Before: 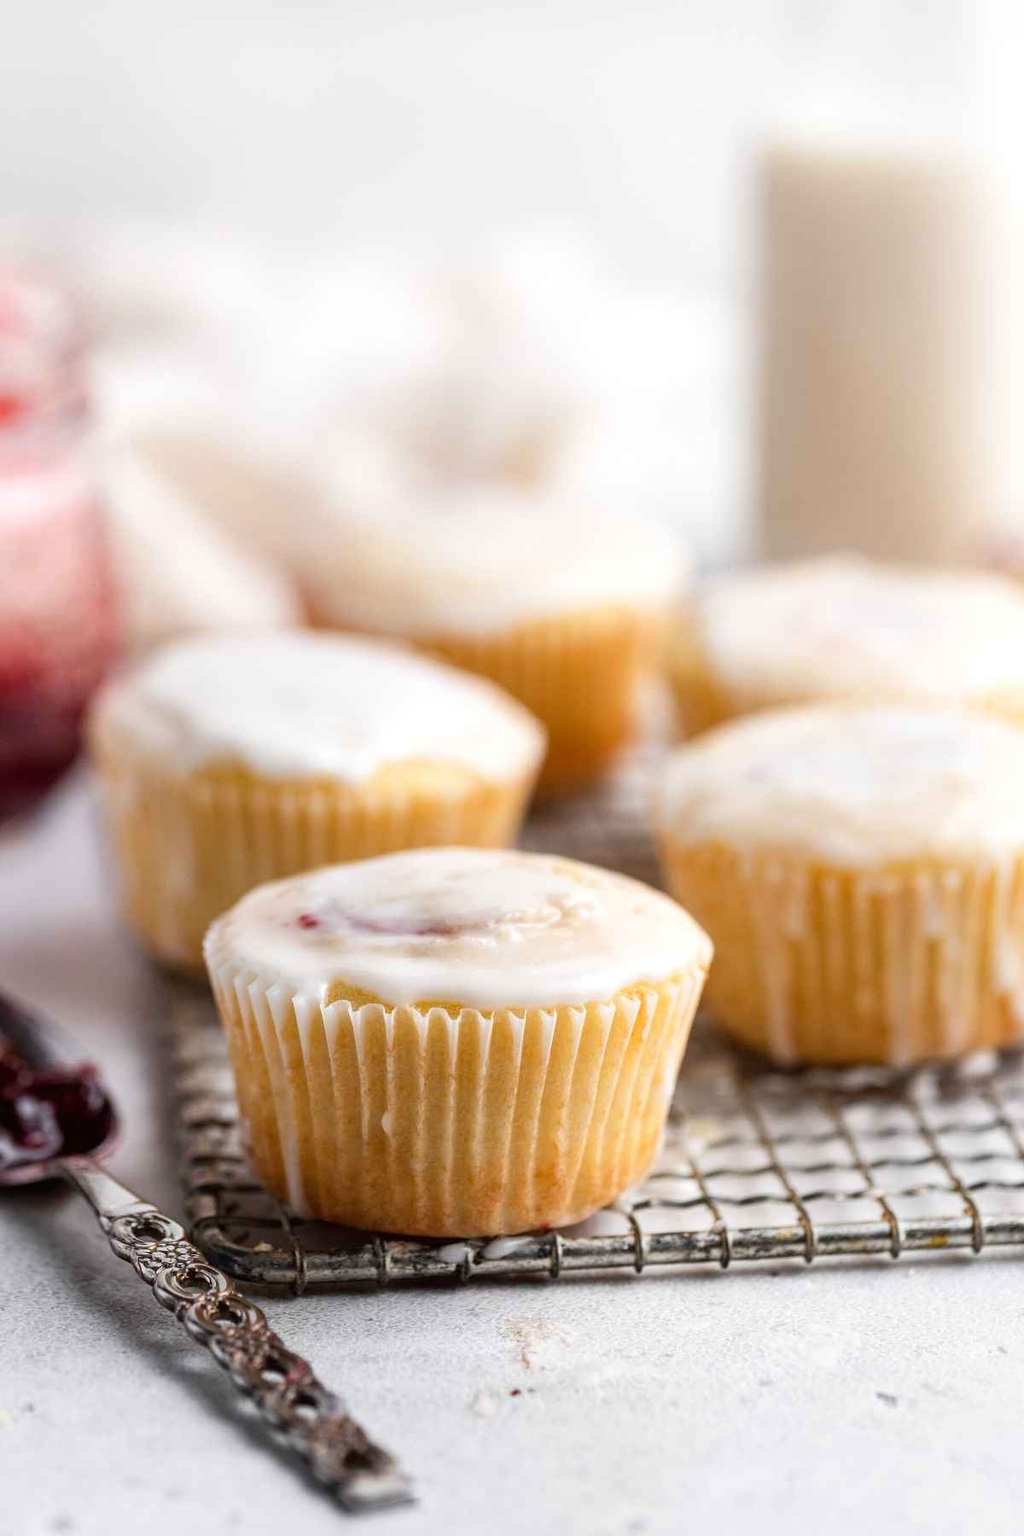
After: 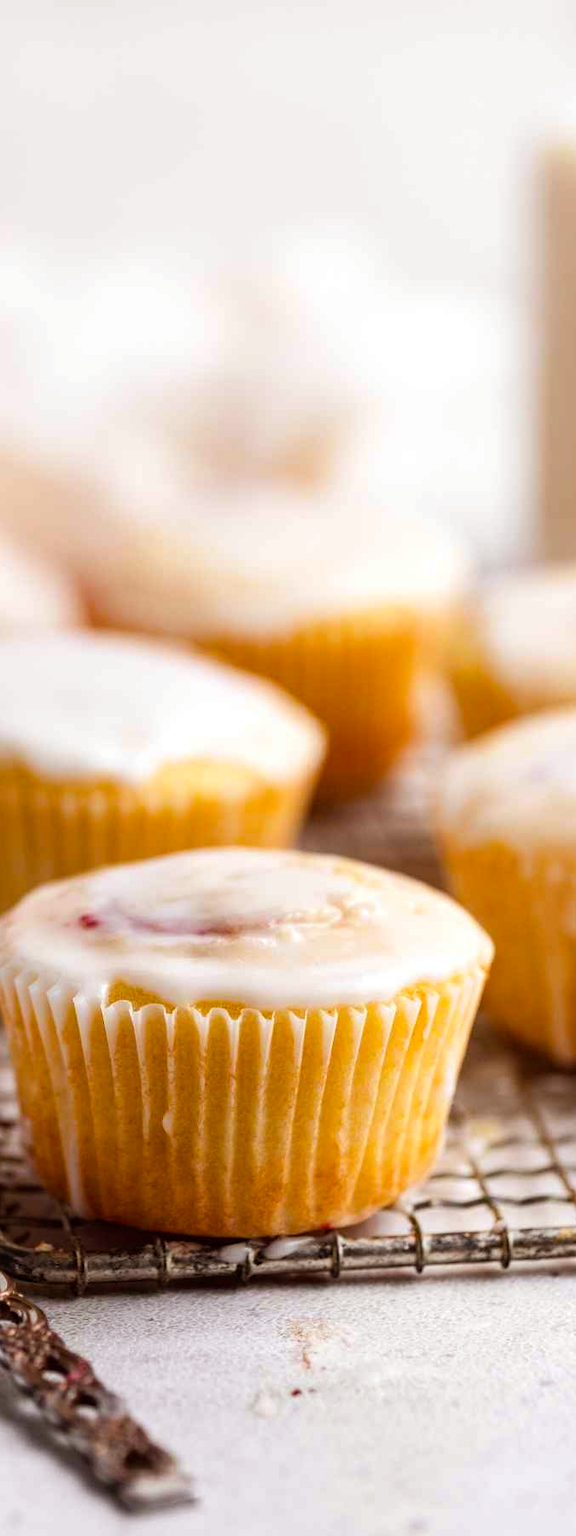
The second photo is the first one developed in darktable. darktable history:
contrast brightness saturation: saturation -0.05
crop: left 21.496%, right 22.254%
color balance rgb: perceptual saturation grading › global saturation 20%, global vibrance 20%
rgb levels: mode RGB, independent channels, levels [[0, 0.5, 1], [0, 0.521, 1], [0, 0.536, 1]]
